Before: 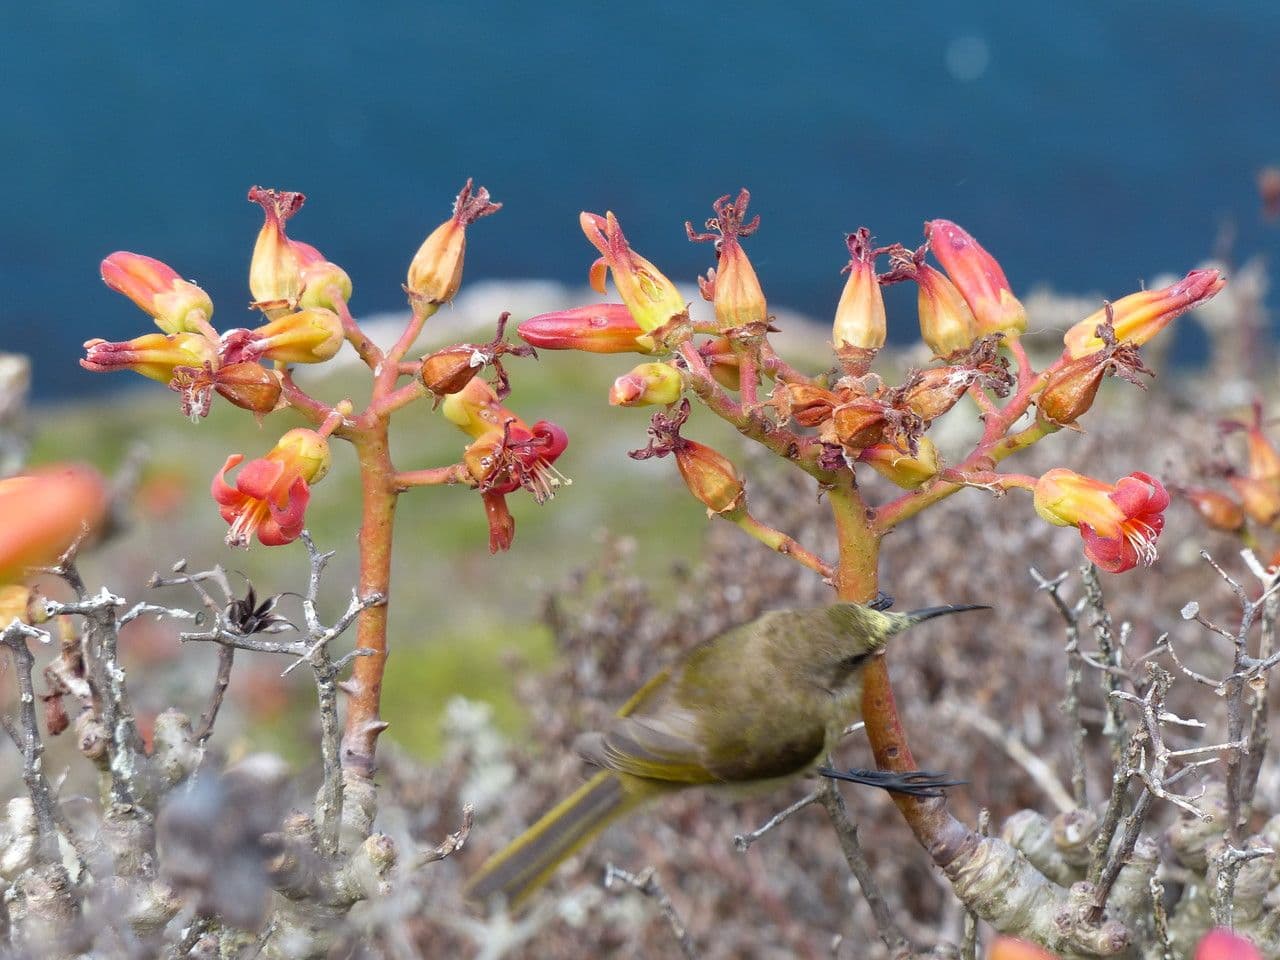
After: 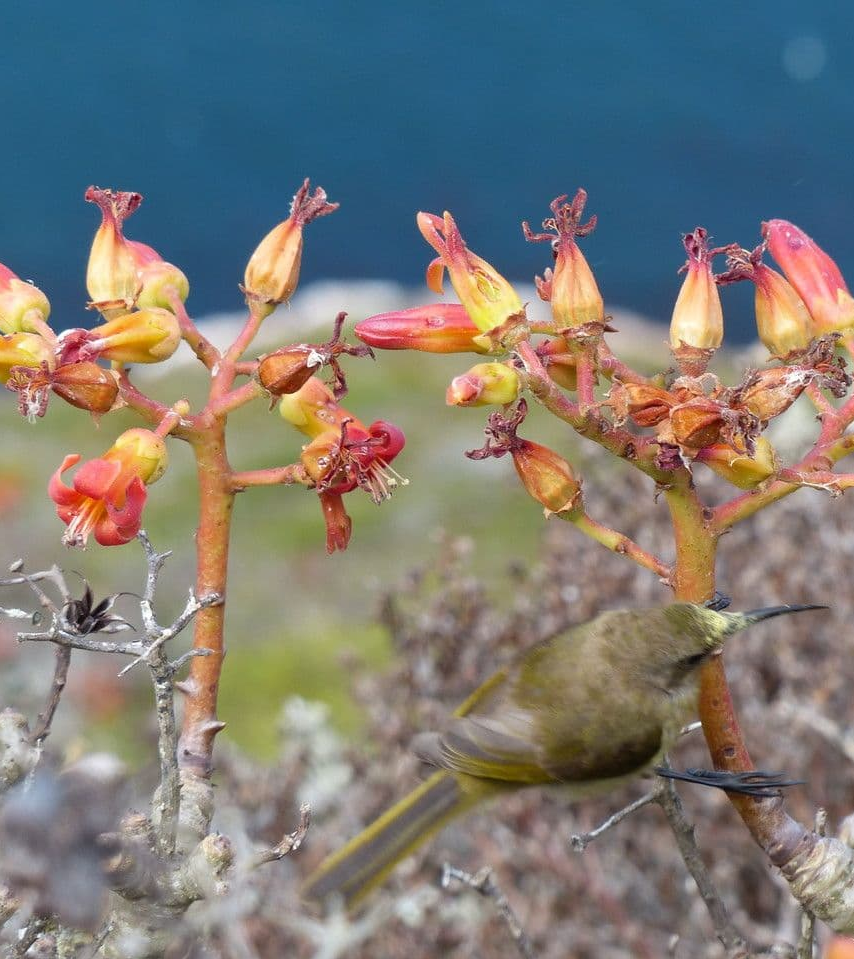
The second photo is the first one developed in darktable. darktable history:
crop and rotate: left 12.766%, right 20.466%
